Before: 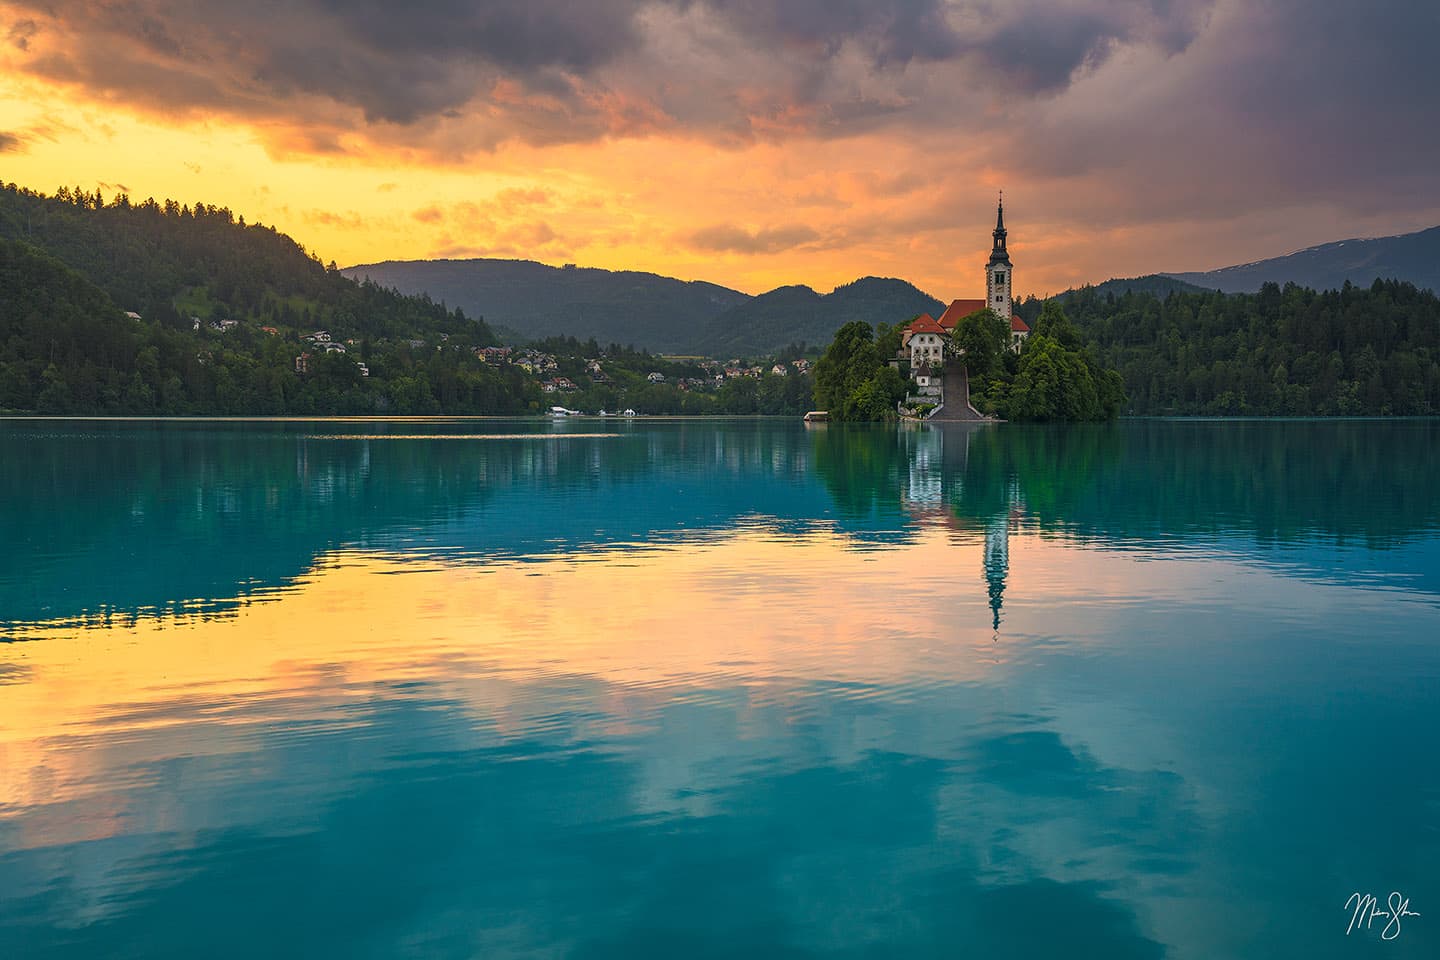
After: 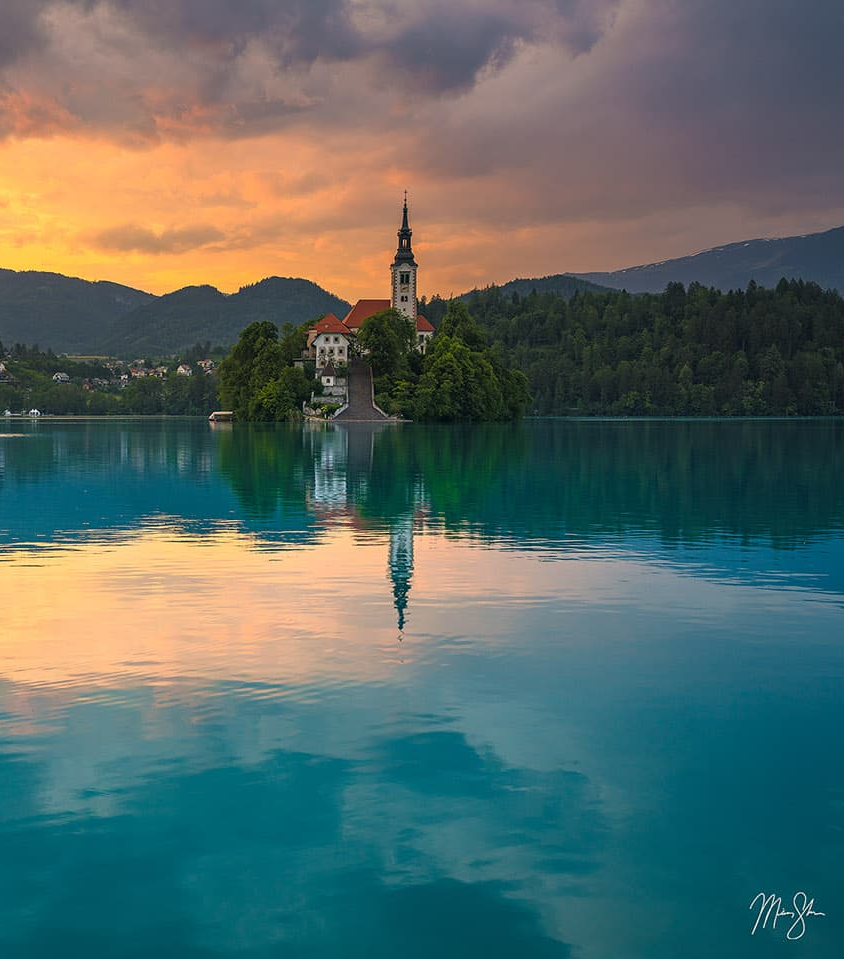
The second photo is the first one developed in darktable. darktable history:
crop: left 41.37%
